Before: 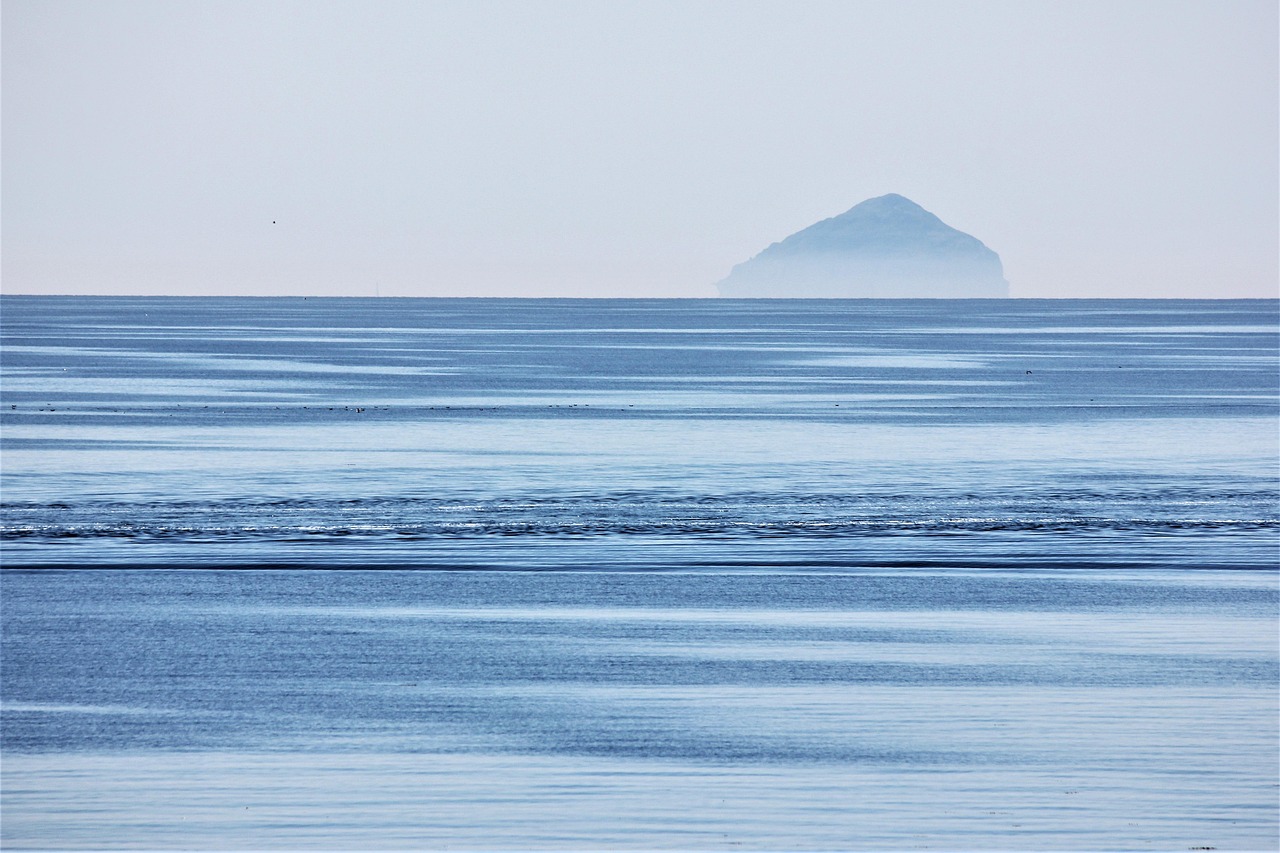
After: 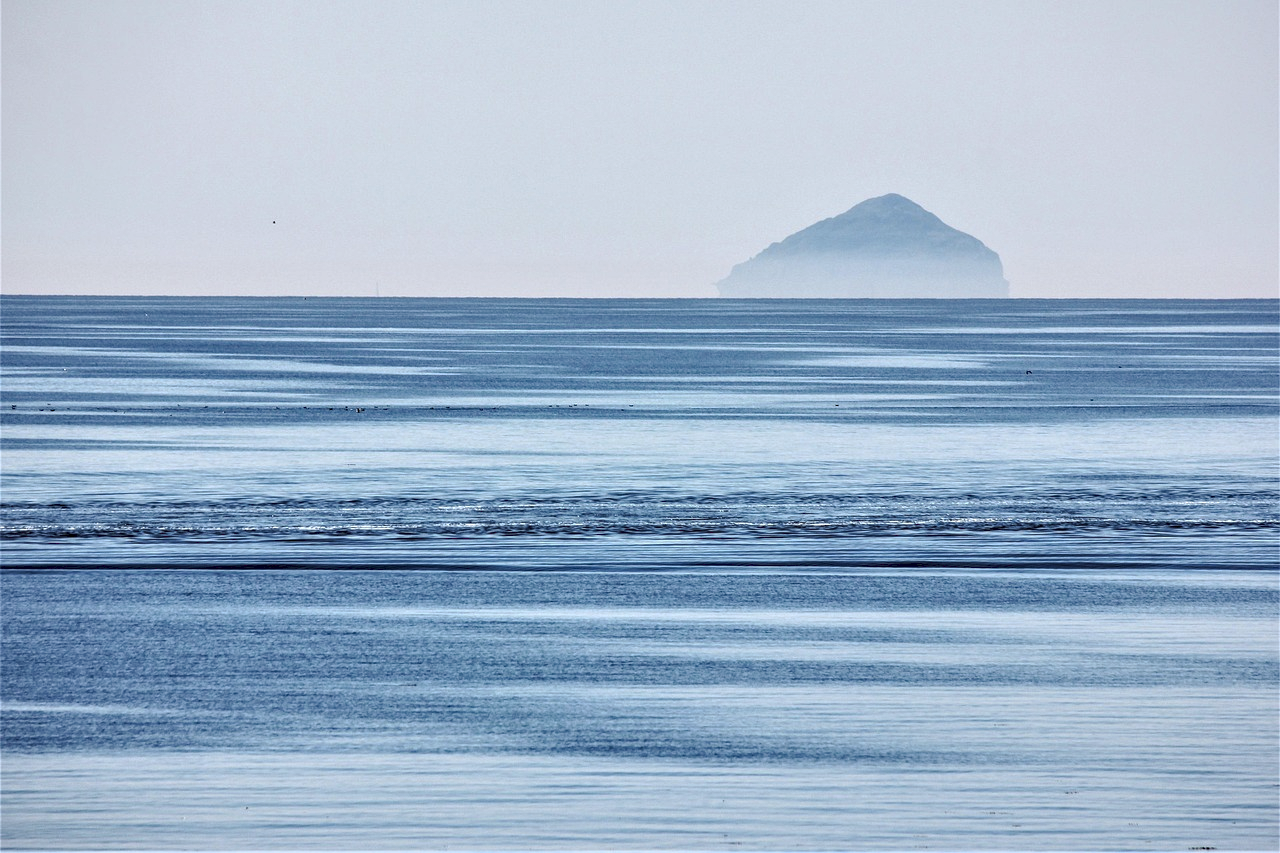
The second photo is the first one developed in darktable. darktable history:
haze removal: compatibility mode true, adaptive false
local contrast: highlights 59%, detail 145%
tone curve: curves: ch0 [(0, 0) (0.003, 0.125) (0.011, 0.139) (0.025, 0.155) (0.044, 0.174) (0.069, 0.192) (0.1, 0.211) (0.136, 0.234) (0.177, 0.262) (0.224, 0.296) (0.277, 0.337) (0.335, 0.385) (0.399, 0.436) (0.468, 0.5) (0.543, 0.573) (0.623, 0.644) (0.709, 0.713) (0.801, 0.791) (0.898, 0.881) (1, 1)], preserve colors none
exposure: compensate highlight preservation false
